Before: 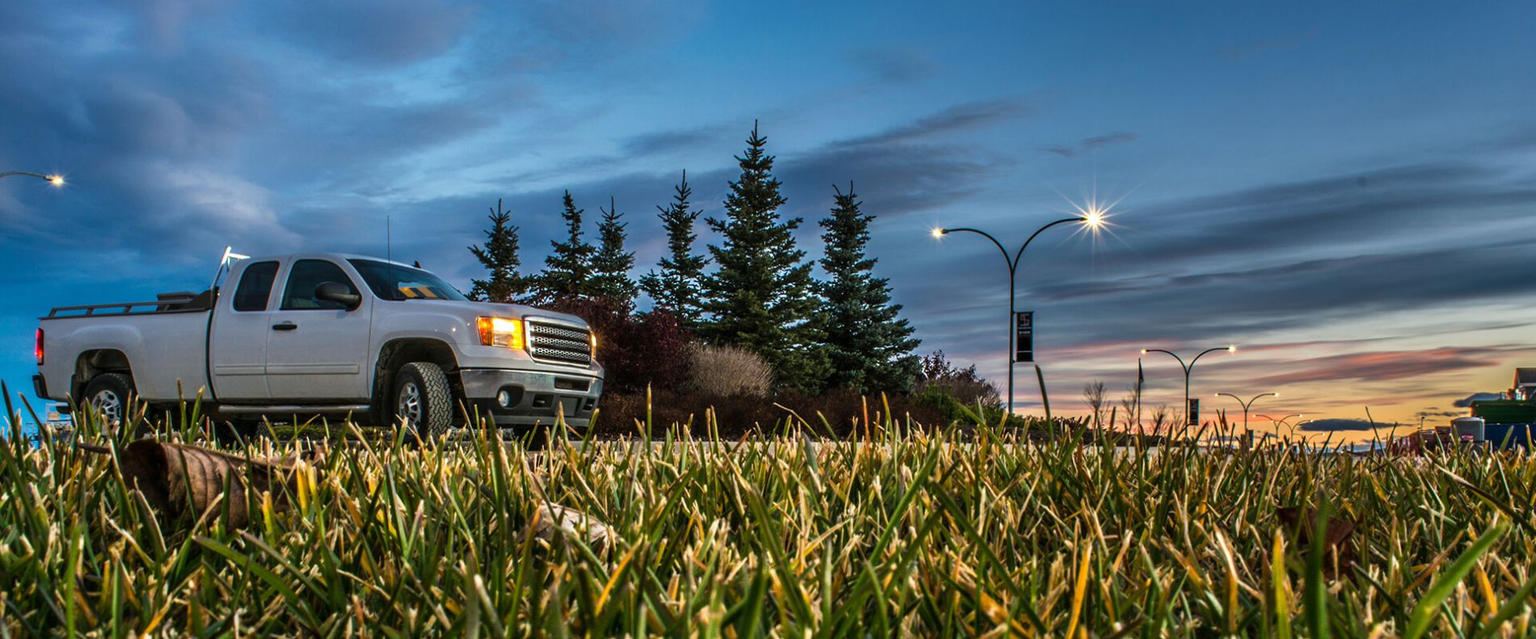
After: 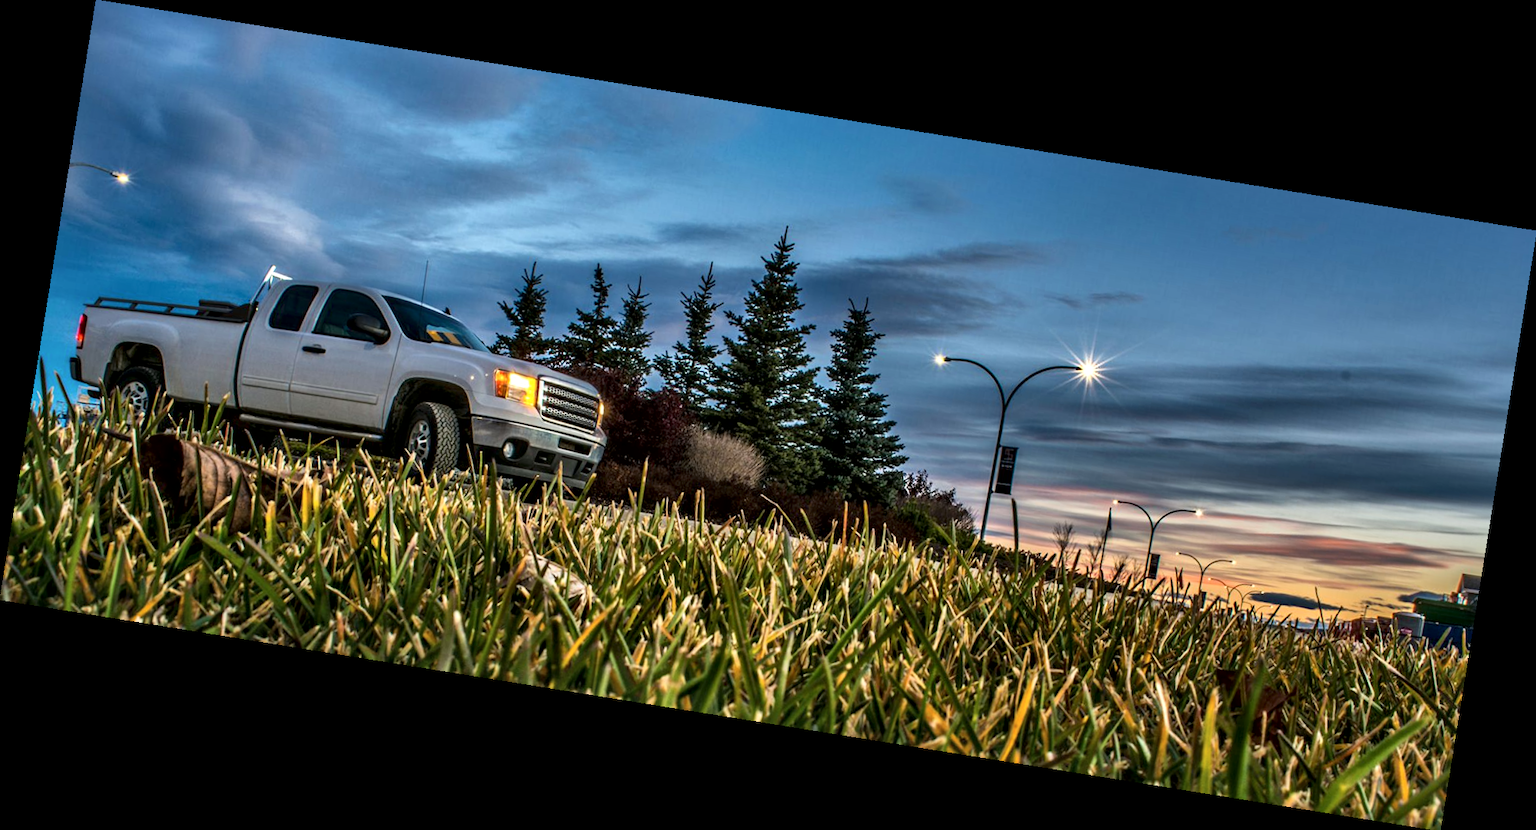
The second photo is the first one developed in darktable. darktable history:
local contrast: mode bilateral grid, contrast 25, coarseness 60, detail 151%, midtone range 0.2
rotate and perspective: rotation 9.12°, automatic cropping off
